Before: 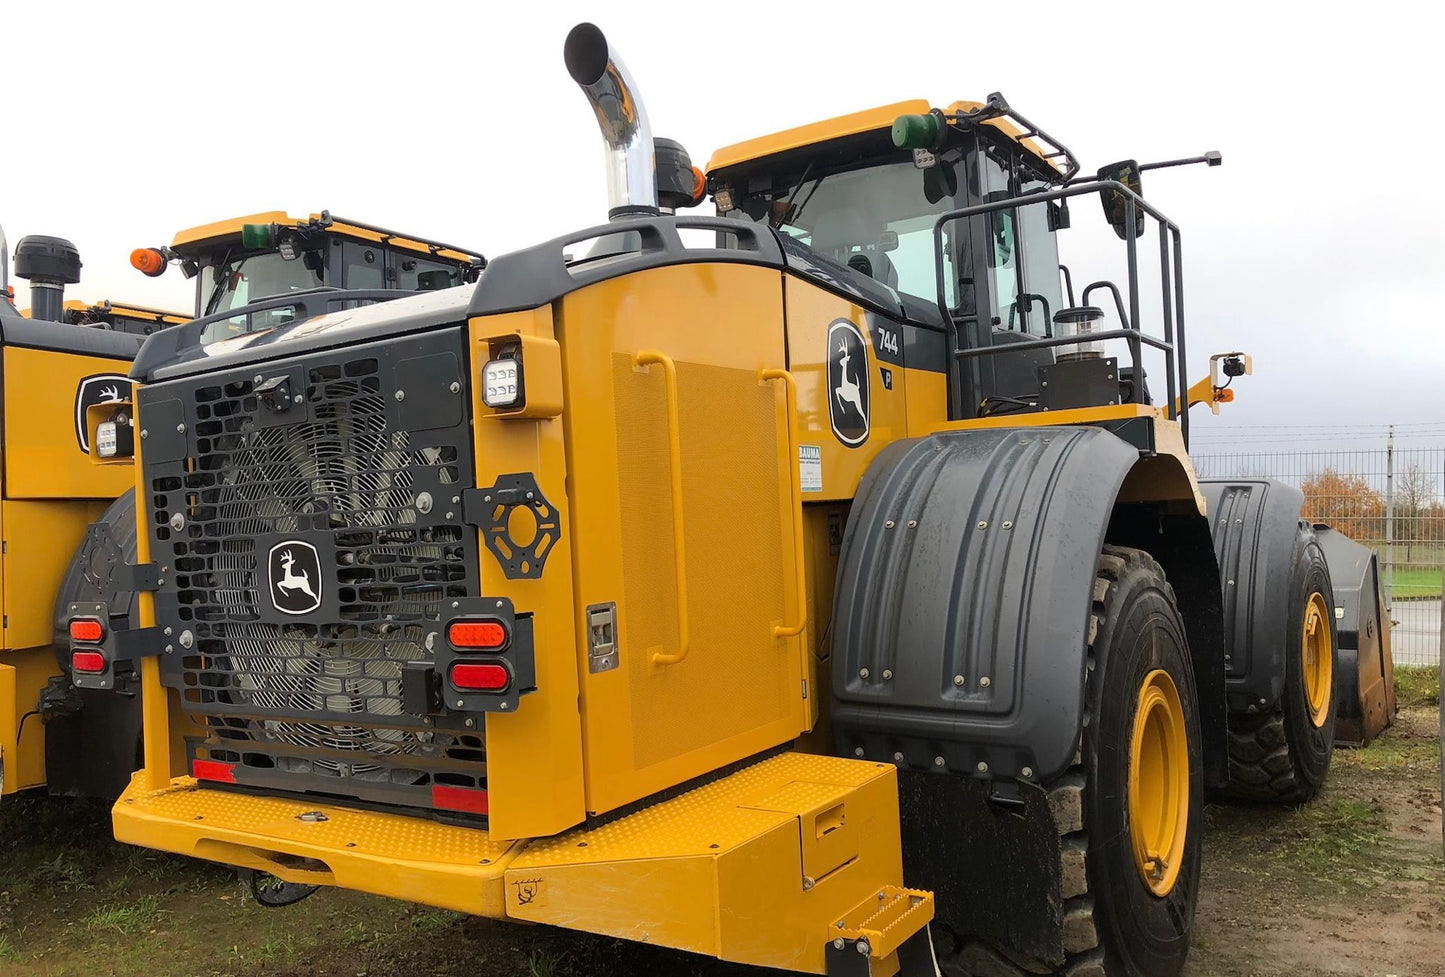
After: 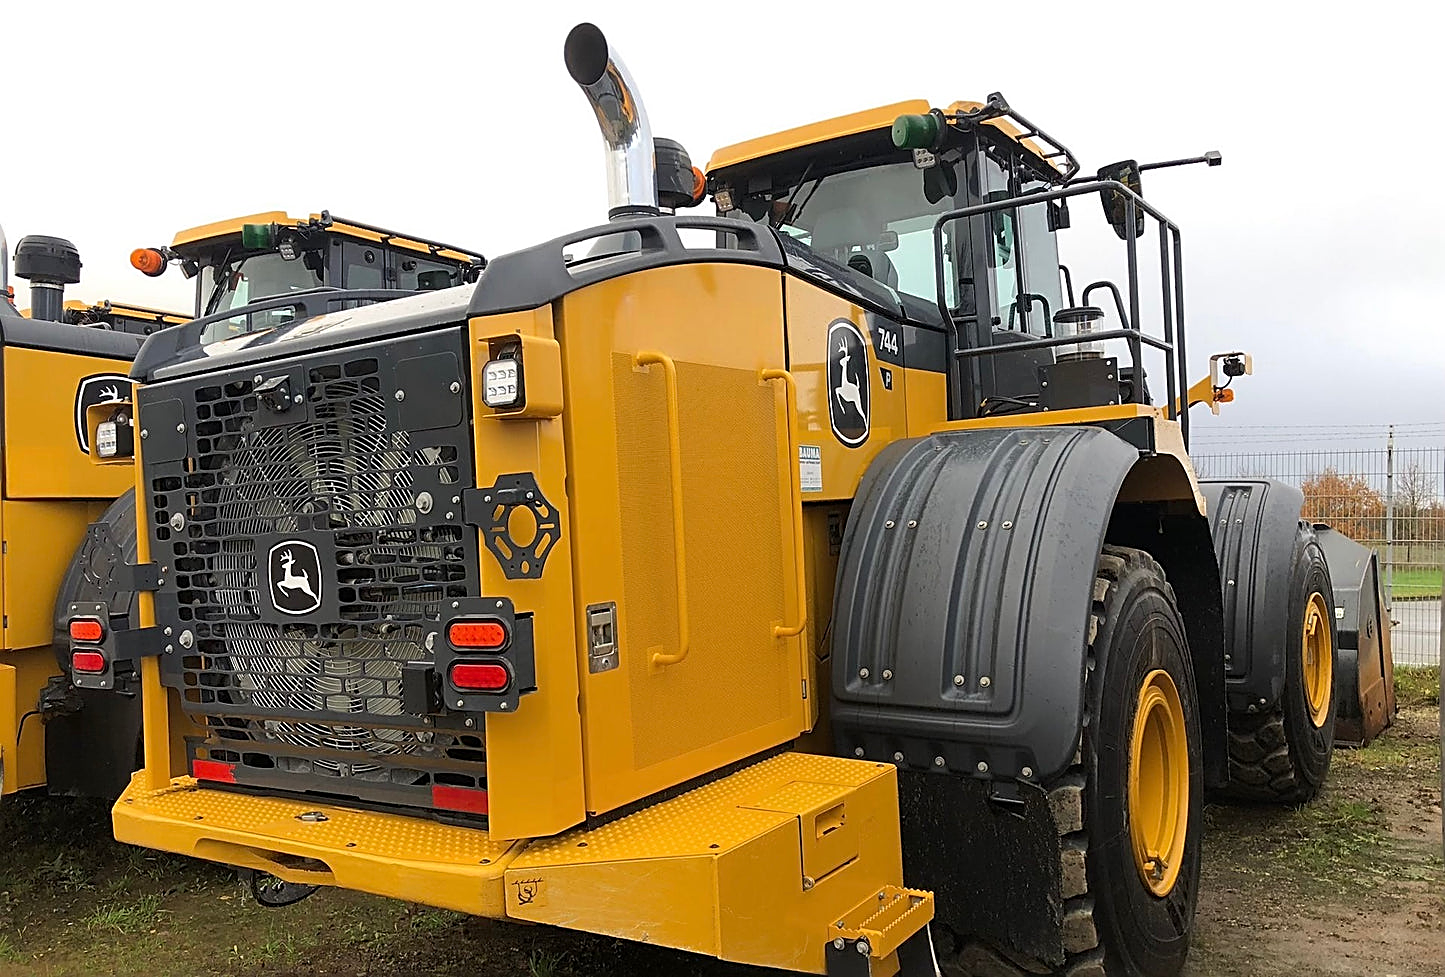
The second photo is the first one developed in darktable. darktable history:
sharpen: amount 0.891
